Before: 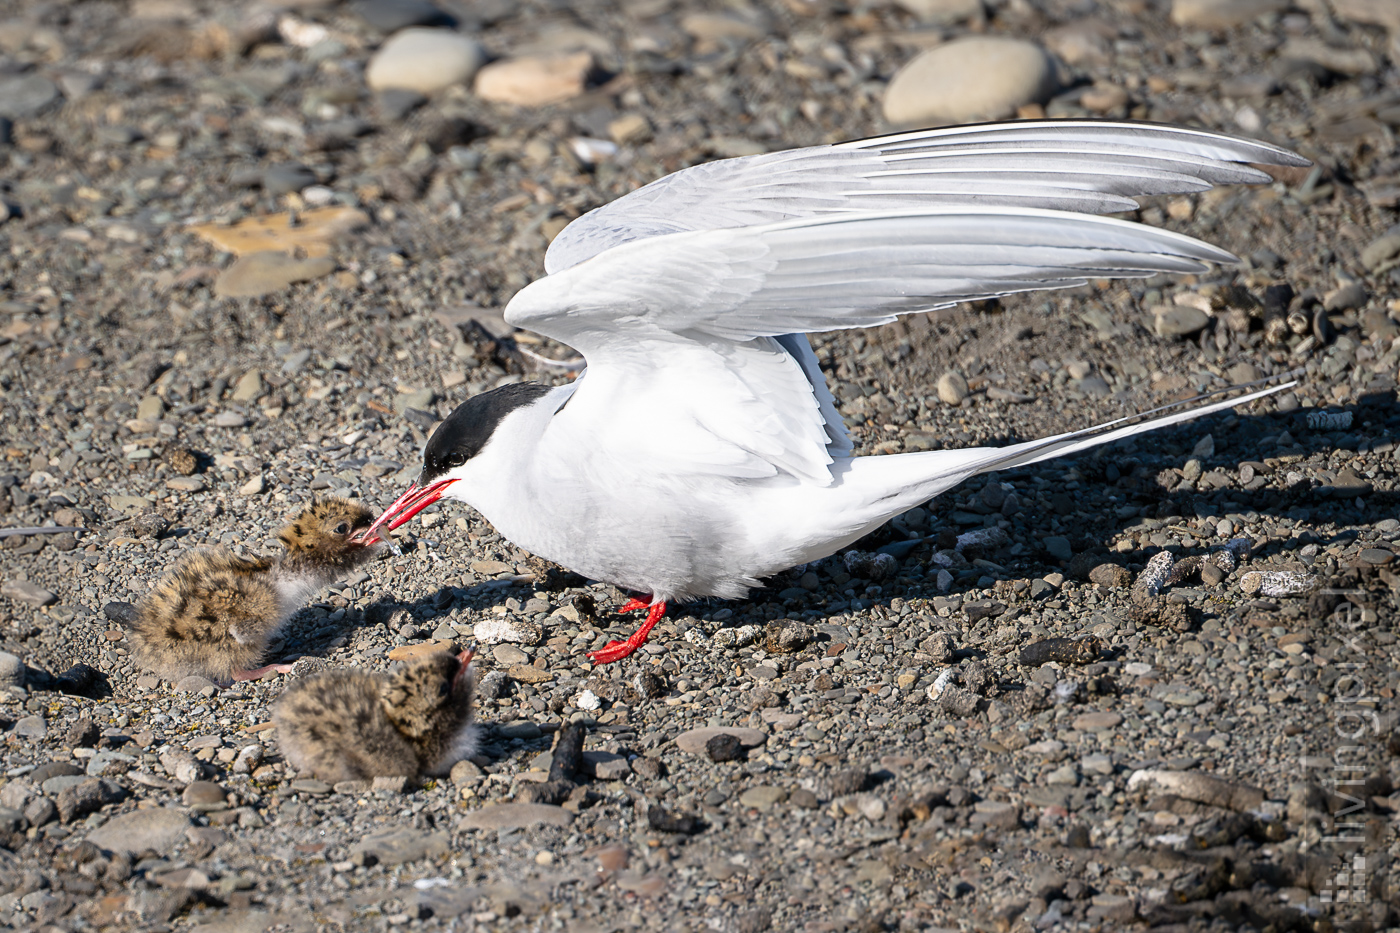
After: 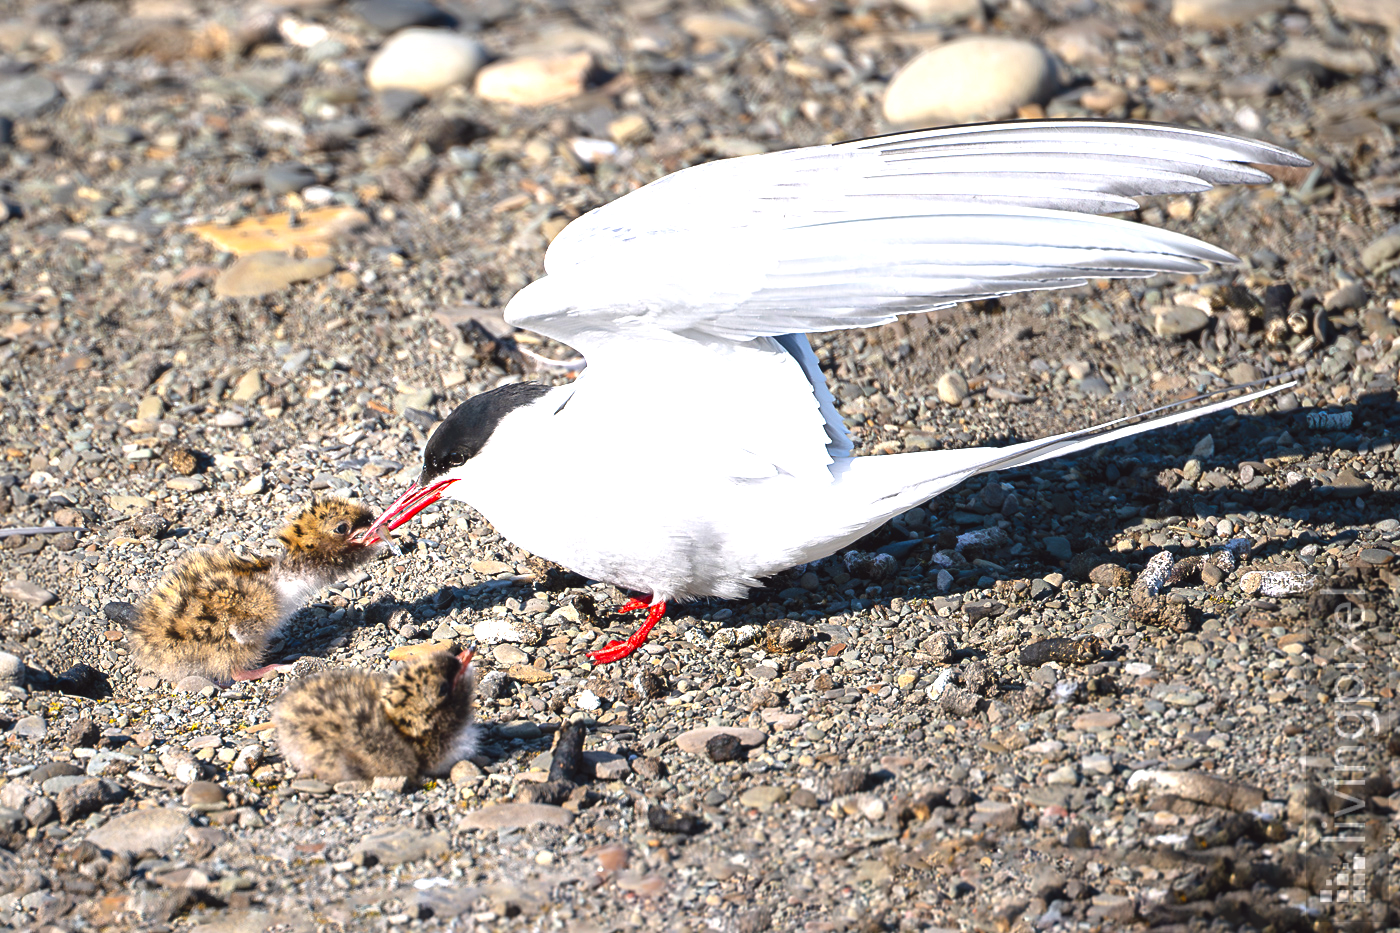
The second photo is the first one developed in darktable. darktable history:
color balance: lift [1, 1.001, 0.999, 1.001], gamma [1, 1.004, 1.007, 0.993], gain [1, 0.991, 0.987, 1.013], contrast 7.5%, contrast fulcrum 10%, output saturation 115%
exposure: black level correction -0.005, exposure 0.622 EV, compensate highlight preservation false
